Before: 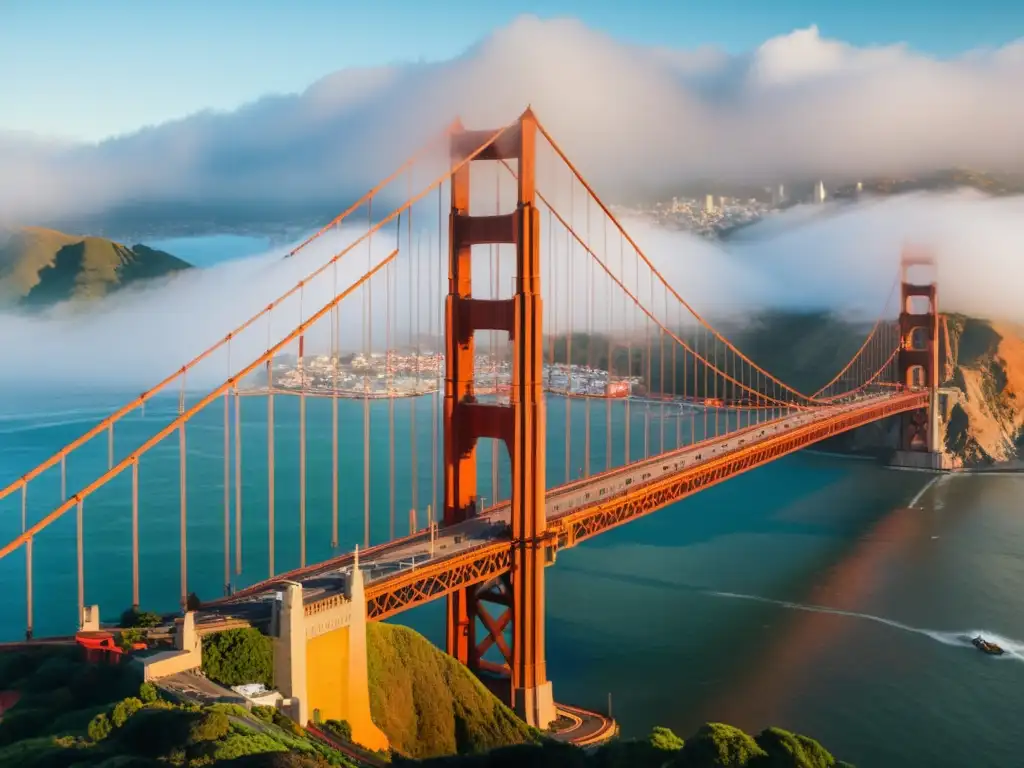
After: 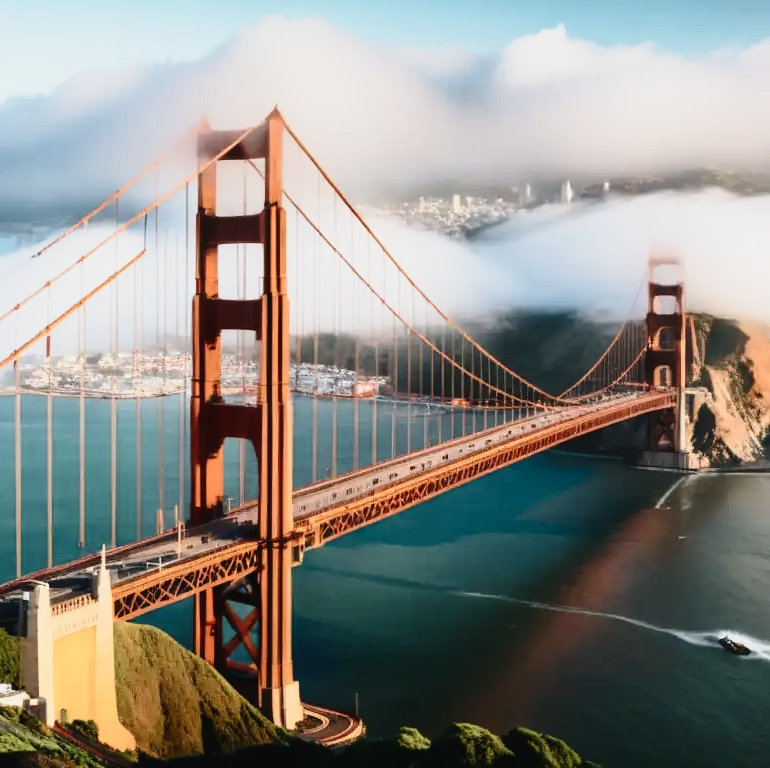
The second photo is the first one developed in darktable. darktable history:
crop and rotate: left 24.803%
tone curve: curves: ch0 [(0, 0.021) (0.049, 0.044) (0.152, 0.14) (0.328, 0.377) (0.473, 0.543) (0.663, 0.734) (0.84, 0.899) (1, 0.969)]; ch1 [(0, 0) (0.302, 0.331) (0.427, 0.433) (0.472, 0.47) (0.502, 0.503) (0.527, 0.524) (0.564, 0.591) (0.602, 0.632) (0.677, 0.701) (0.859, 0.885) (1, 1)]; ch2 [(0, 0) (0.33, 0.301) (0.447, 0.44) (0.487, 0.496) (0.502, 0.516) (0.535, 0.563) (0.565, 0.6) (0.618, 0.629) (1, 1)], preserve colors none
contrast brightness saturation: contrast 0.246, saturation -0.317
